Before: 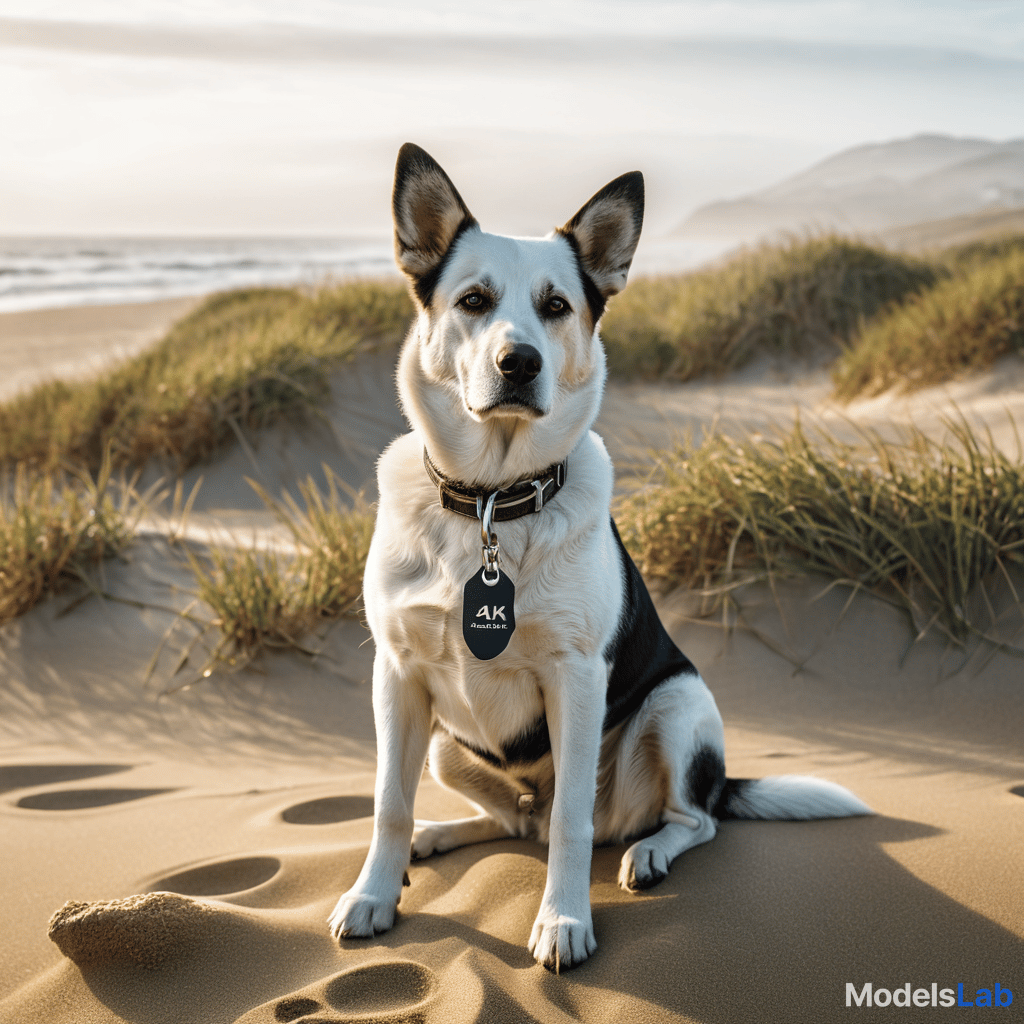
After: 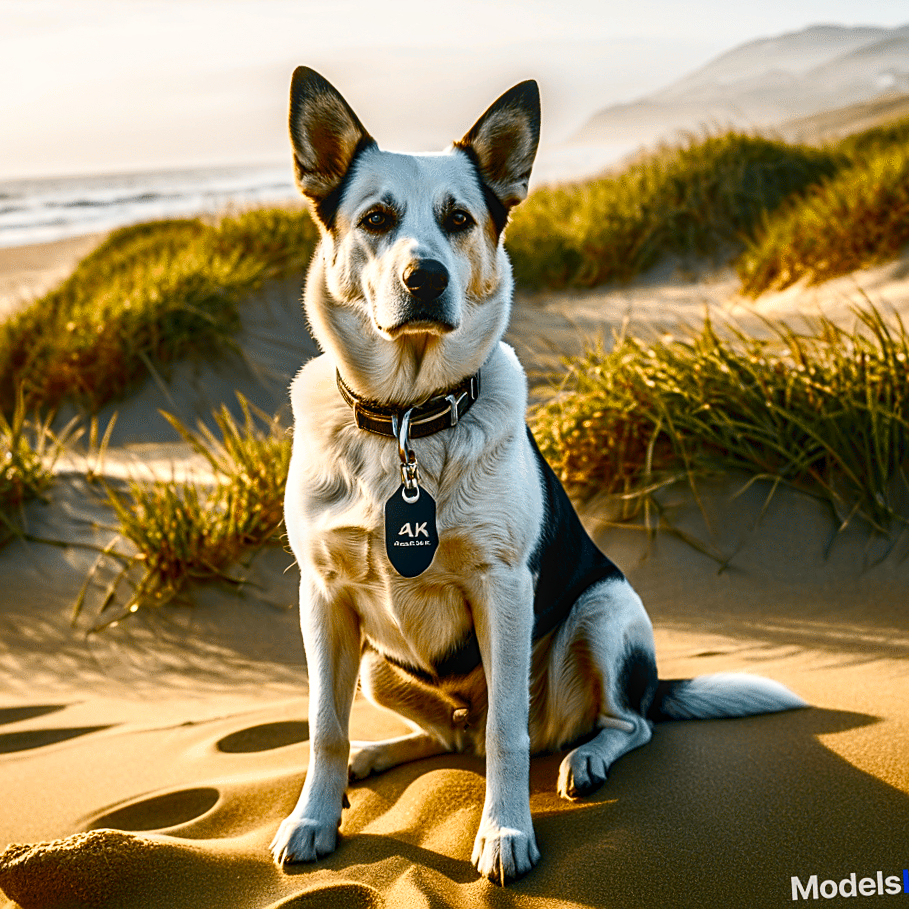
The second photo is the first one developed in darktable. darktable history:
crop and rotate: angle 3.63°, left 5.698%, top 5.702%
sharpen: on, module defaults
color zones: curves: ch0 [(0.224, 0.526) (0.75, 0.5)]; ch1 [(0.055, 0.526) (0.224, 0.761) (0.377, 0.526) (0.75, 0.5)]
local contrast: on, module defaults
tone curve: curves: ch0 [(0, 0) (0.003, 0.017) (0.011, 0.018) (0.025, 0.03) (0.044, 0.051) (0.069, 0.075) (0.1, 0.104) (0.136, 0.138) (0.177, 0.183) (0.224, 0.237) (0.277, 0.294) (0.335, 0.361) (0.399, 0.446) (0.468, 0.552) (0.543, 0.66) (0.623, 0.753) (0.709, 0.843) (0.801, 0.912) (0.898, 0.962) (1, 1)], color space Lab, independent channels, preserve colors none
color balance rgb: shadows lift › chroma 2.031%, shadows lift › hue 215.18°, linear chroma grading › global chroma 9.726%, perceptual saturation grading › global saturation 0.588%, perceptual saturation grading › highlights -18.092%, perceptual saturation grading › mid-tones 33.459%, perceptual saturation grading › shadows 50.298%
contrast brightness saturation: brightness -0.25, saturation 0.201
